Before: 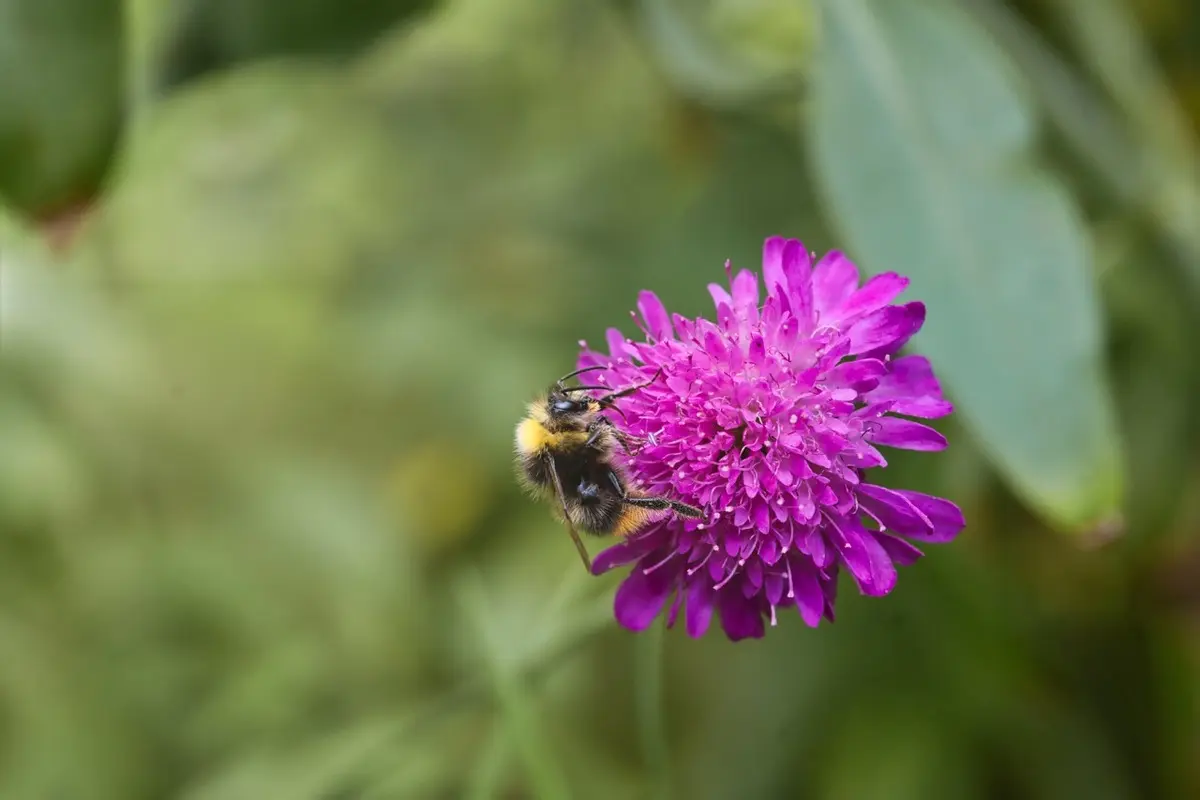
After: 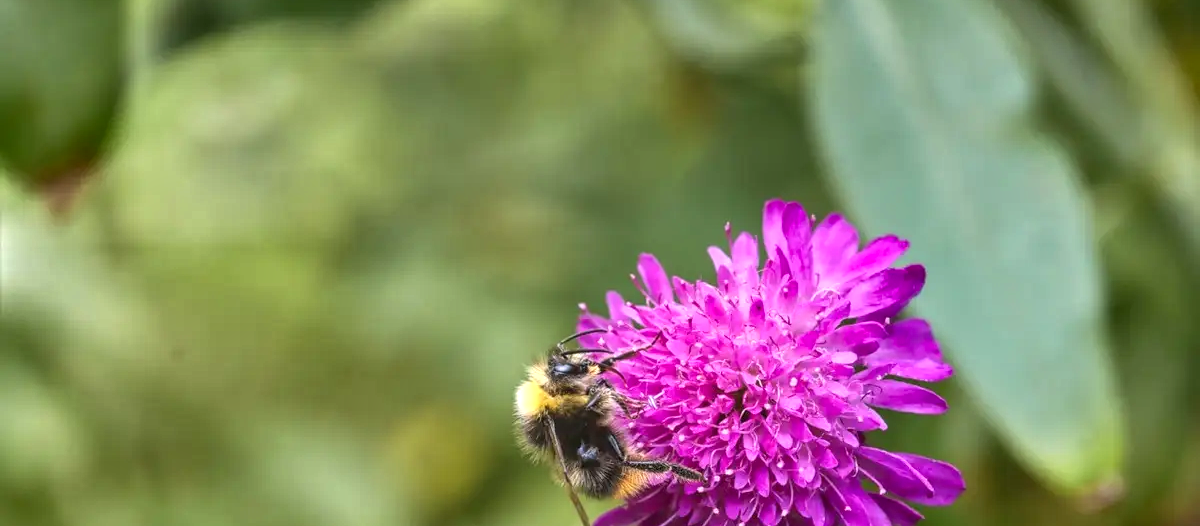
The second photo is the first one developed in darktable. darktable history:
crop and rotate: top 4.739%, bottom 29.489%
exposure: black level correction 0.001, exposure 0.498 EV, compensate highlight preservation false
local contrast: on, module defaults
shadows and highlights: shadows 24.51, highlights -76.97, soften with gaussian
